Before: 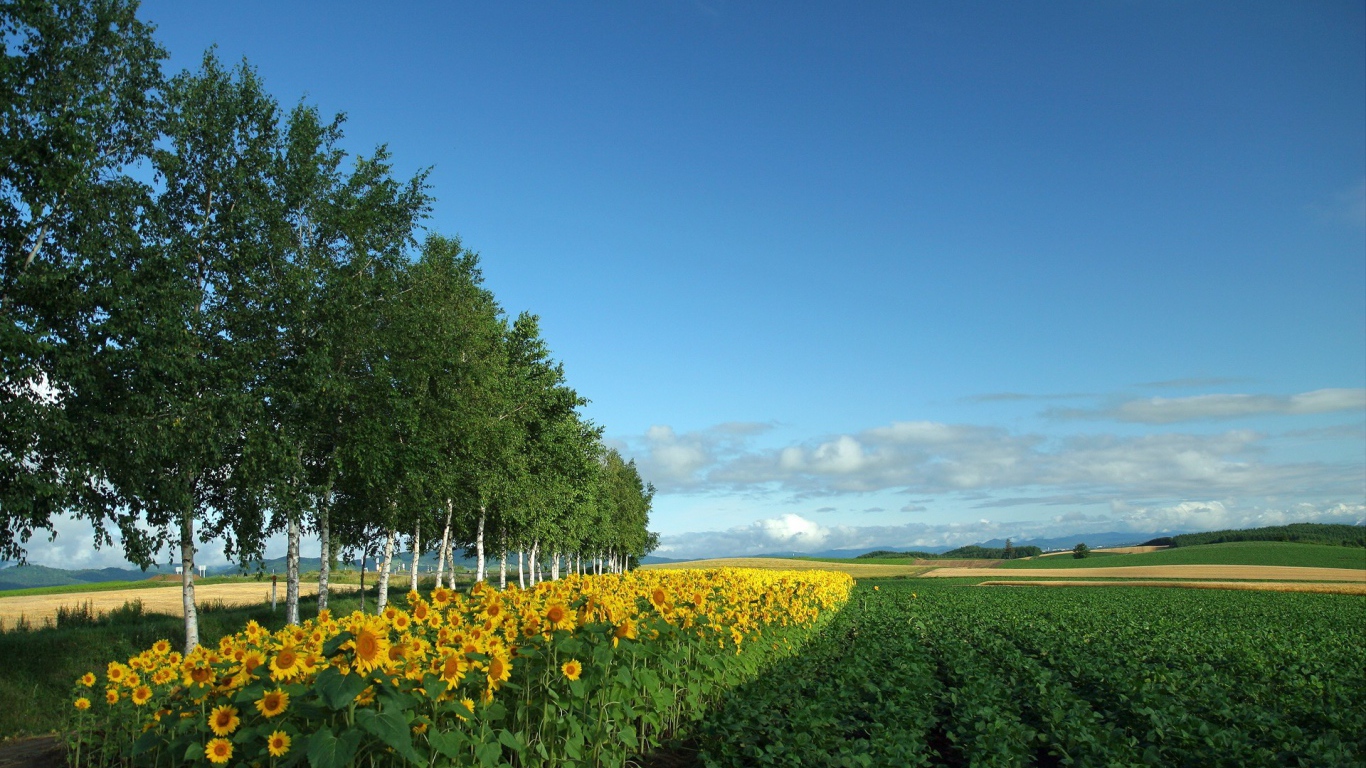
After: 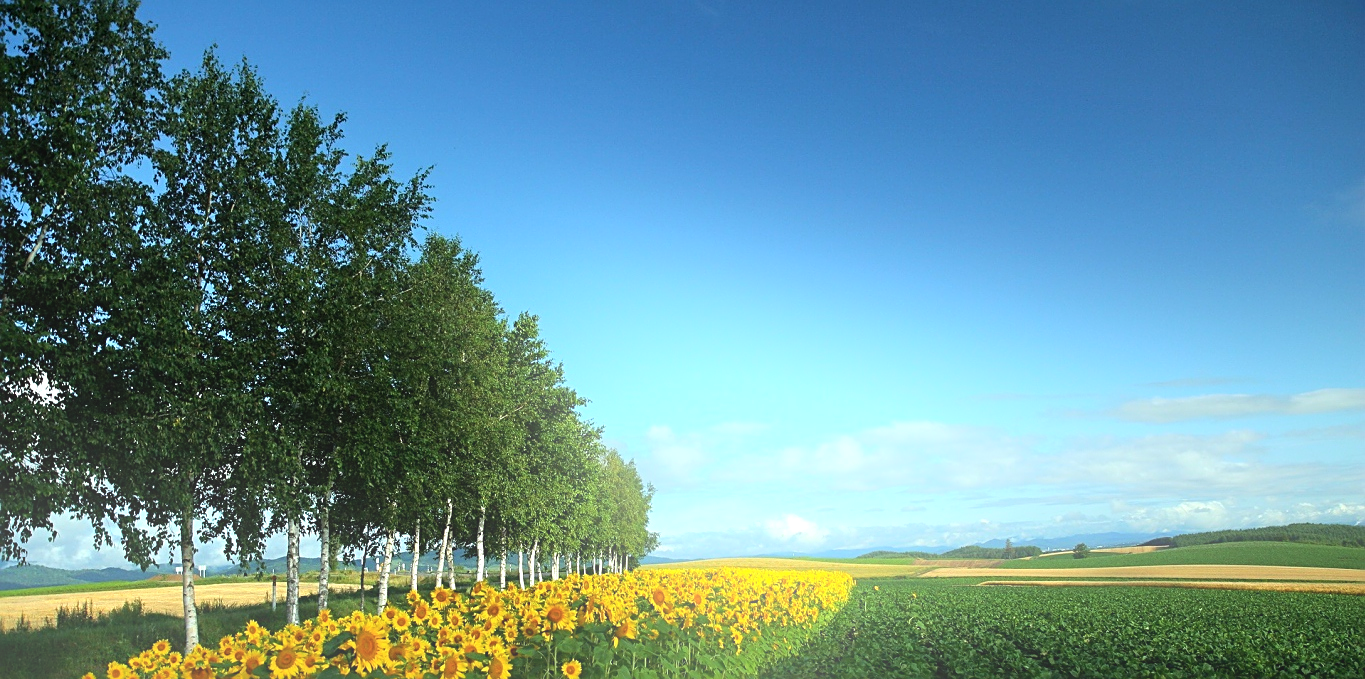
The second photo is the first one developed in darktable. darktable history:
crop and rotate: top 0%, bottom 11.49%
bloom: on, module defaults
tone equalizer: -8 EV -0.417 EV, -7 EV -0.389 EV, -6 EV -0.333 EV, -5 EV -0.222 EV, -3 EV 0.222 EV, -2 EV 0.333 EV, -1 EV 0.389 EV, +0 EV 0.417 EV, edges refinement/feathering 500, mask exposure compensation -1.57 EV, preserve details no
exposure: black level correction 0.001, compensate highlight preservation false
sharpen: on, module defaults
white balance: red 0.978, blue 0.999
color balance rgb: global vibrance 10%
